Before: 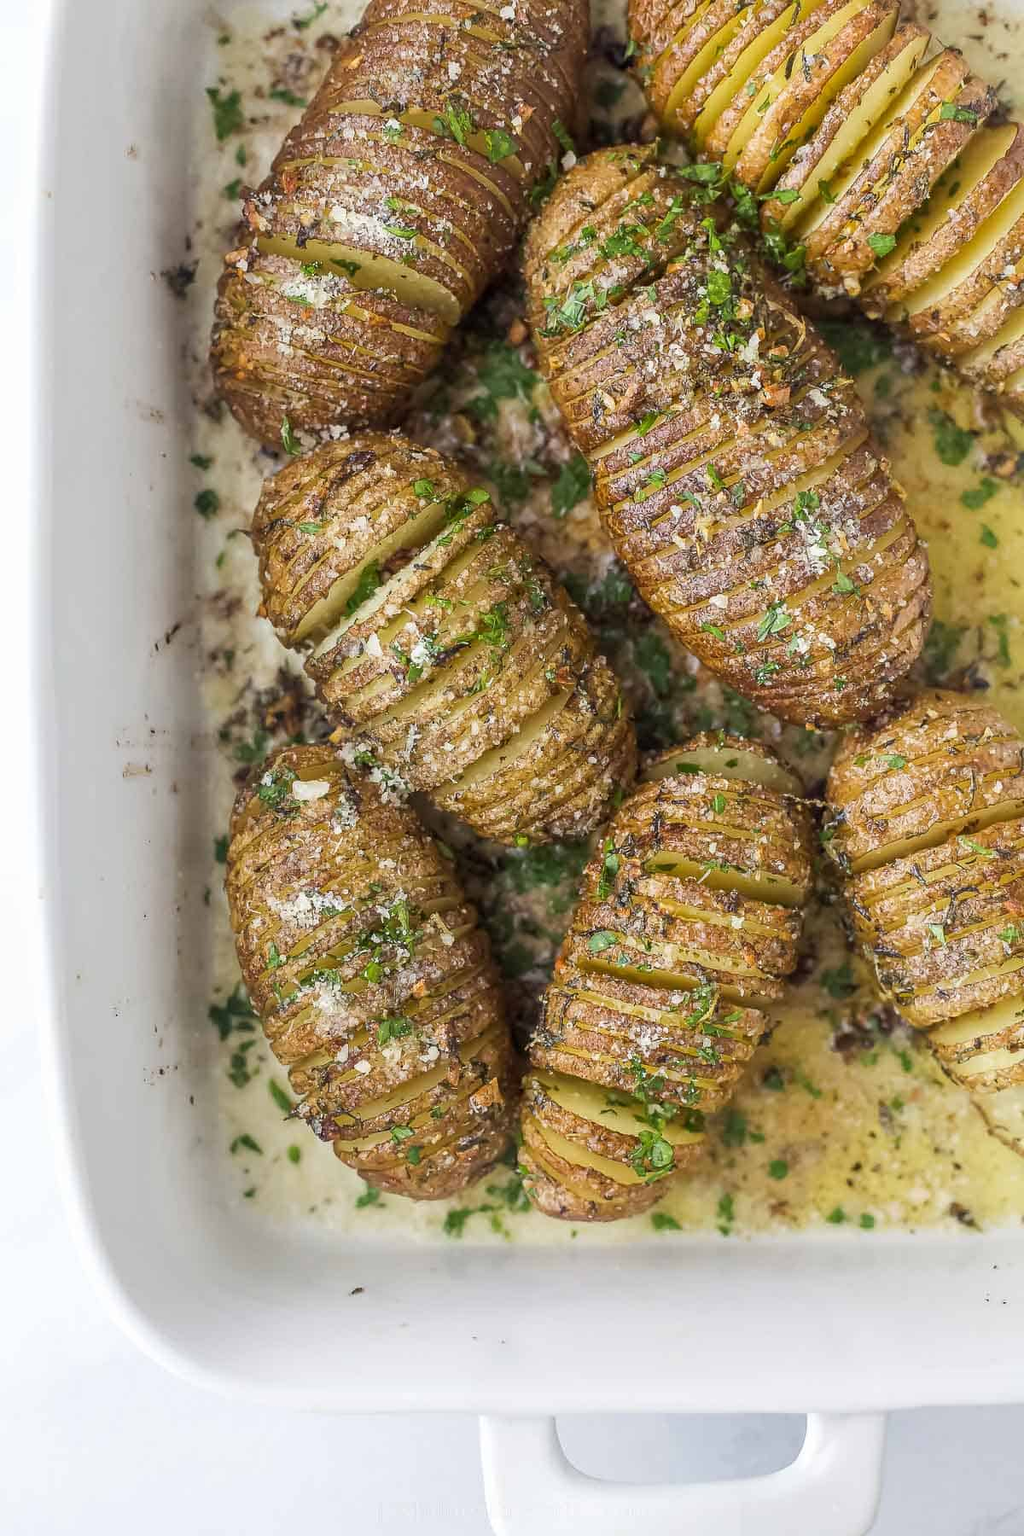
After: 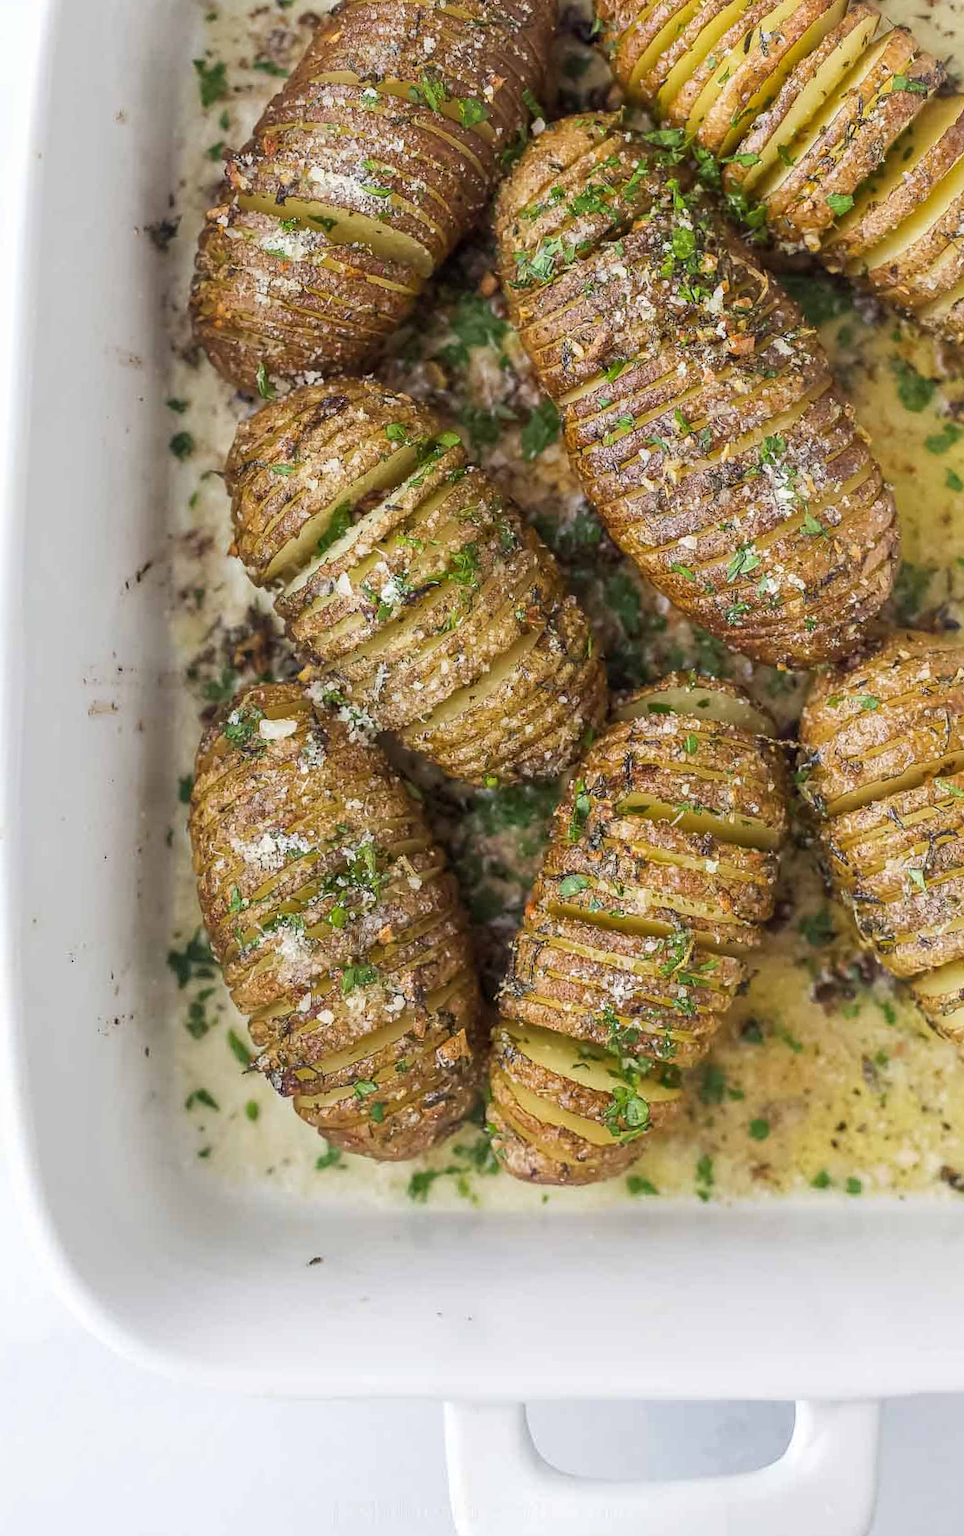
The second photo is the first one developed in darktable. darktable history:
rotate and perspective: rotation 0.215°, lens shift (vertical) -0.139, crop left 0.069, crop right 0.939, crop top 0.002, crop bottom 0.996
color balance rgb: global vibrance -1%, saturation formula JzAzBz (2021)
crop: top 1.049%, right 0.001%
